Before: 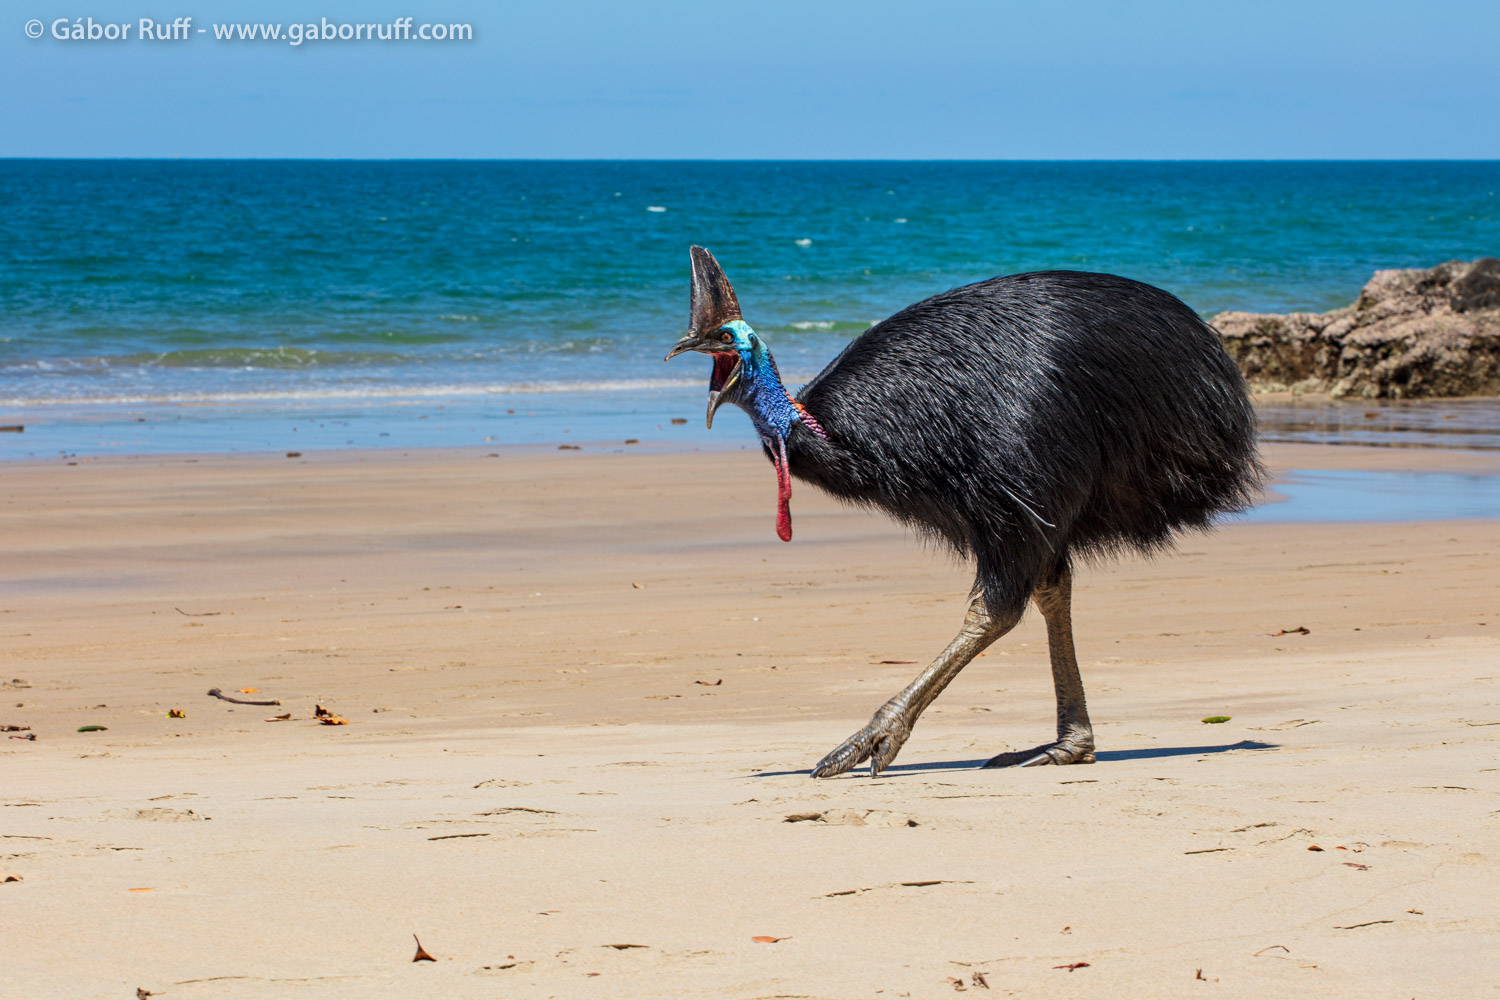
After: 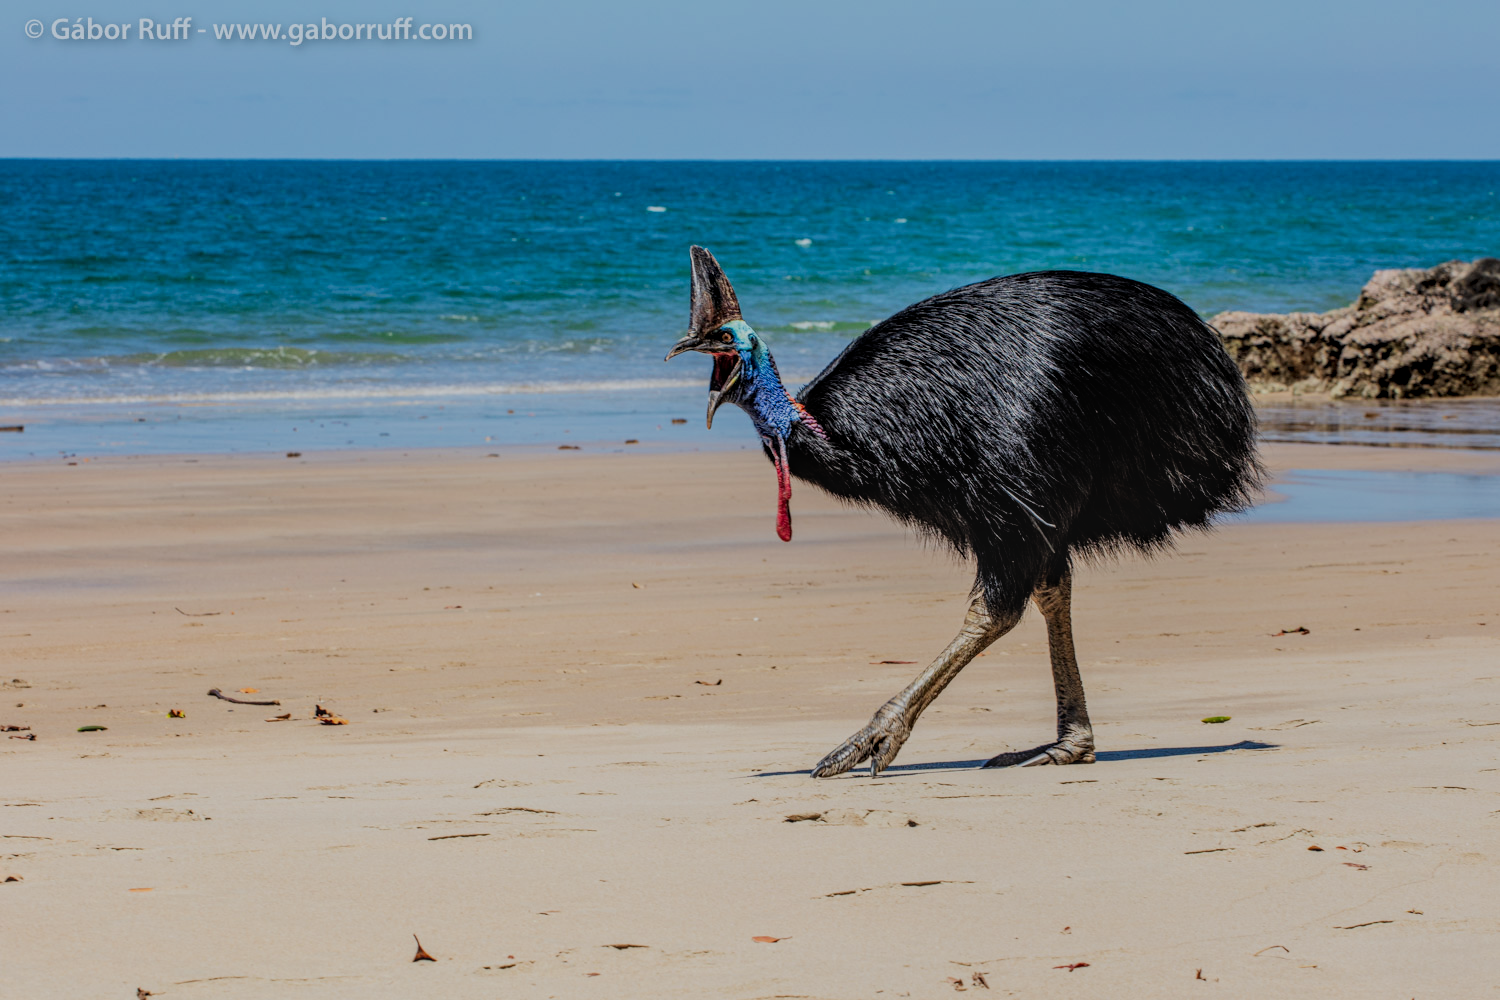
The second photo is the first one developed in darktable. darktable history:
filmic rgb: black relative exposure -6.09 EV, white relative exposure 6.98 EV, threshold 6 EV, hardness 2.25, enable highlight reconstruction true
local contrast: highlights 4%, shadows 2%, detail 133%
